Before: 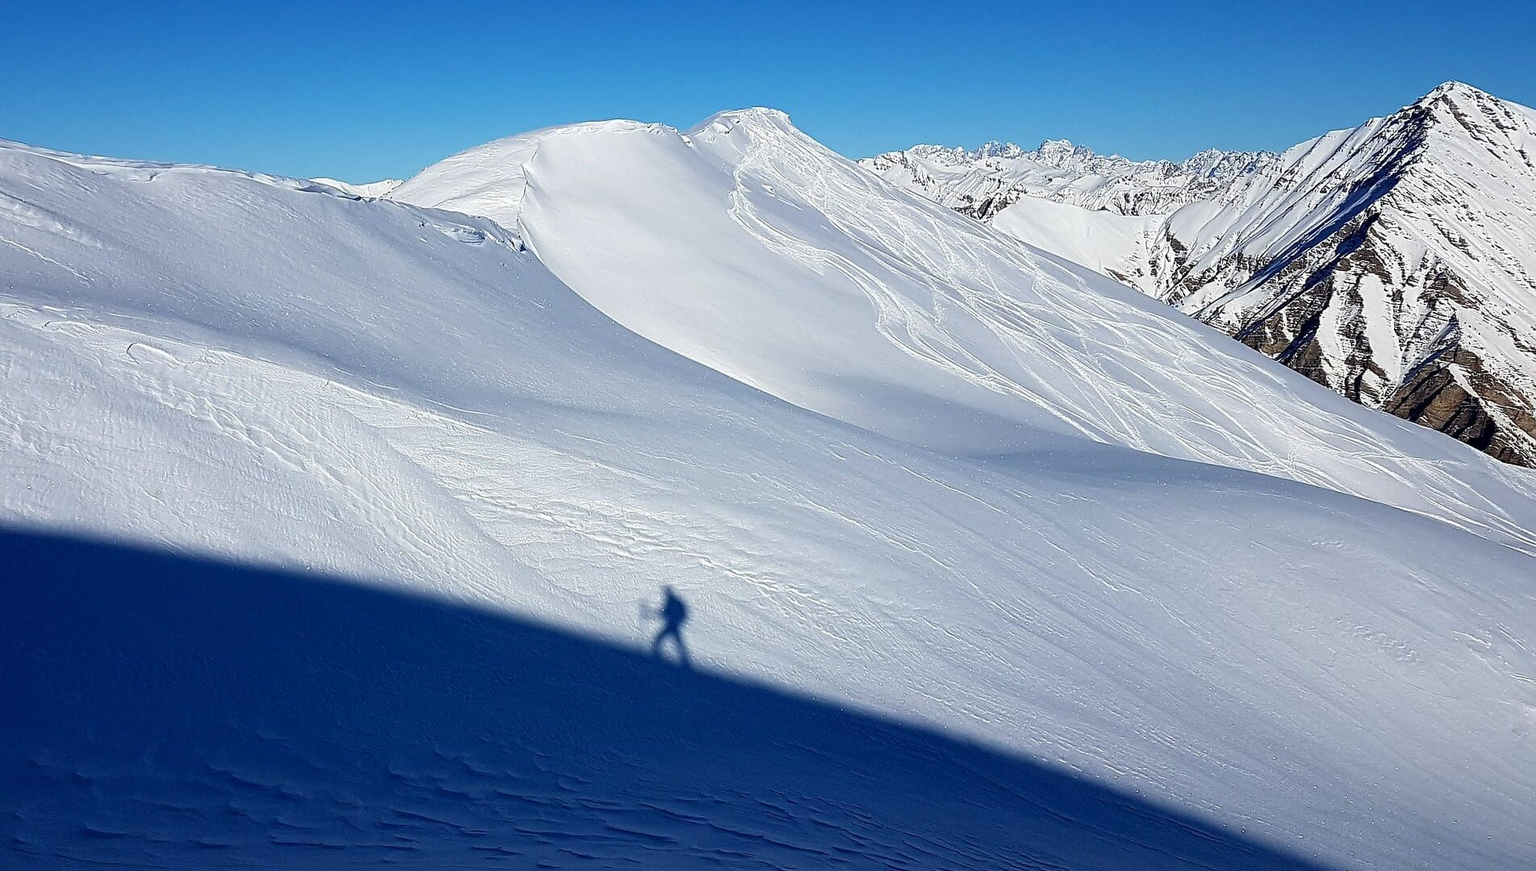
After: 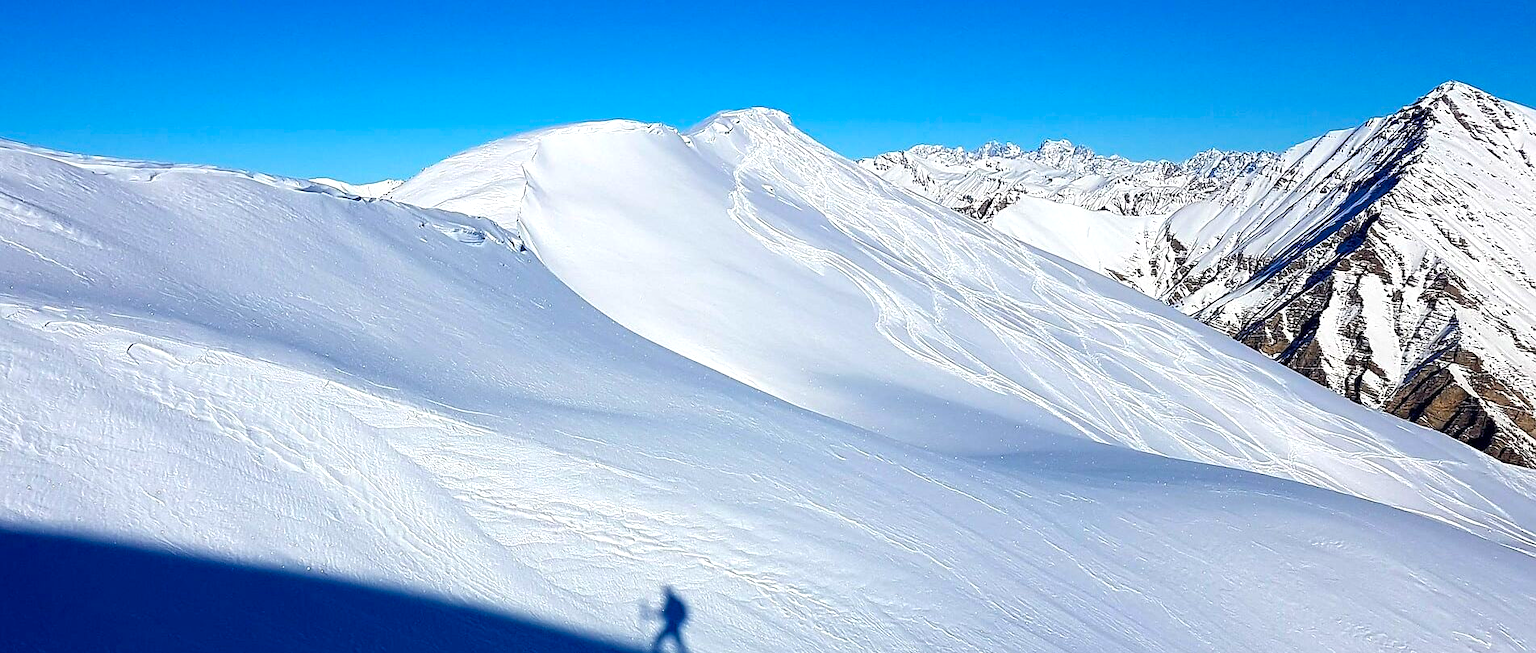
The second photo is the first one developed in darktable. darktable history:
color balance rgb: perceptual saturation grading › global saturation 25%, global vibrance 20%
crop: bottom 24.988%
exposure: exposure 0.376 EV, compensate highlight preservation false
